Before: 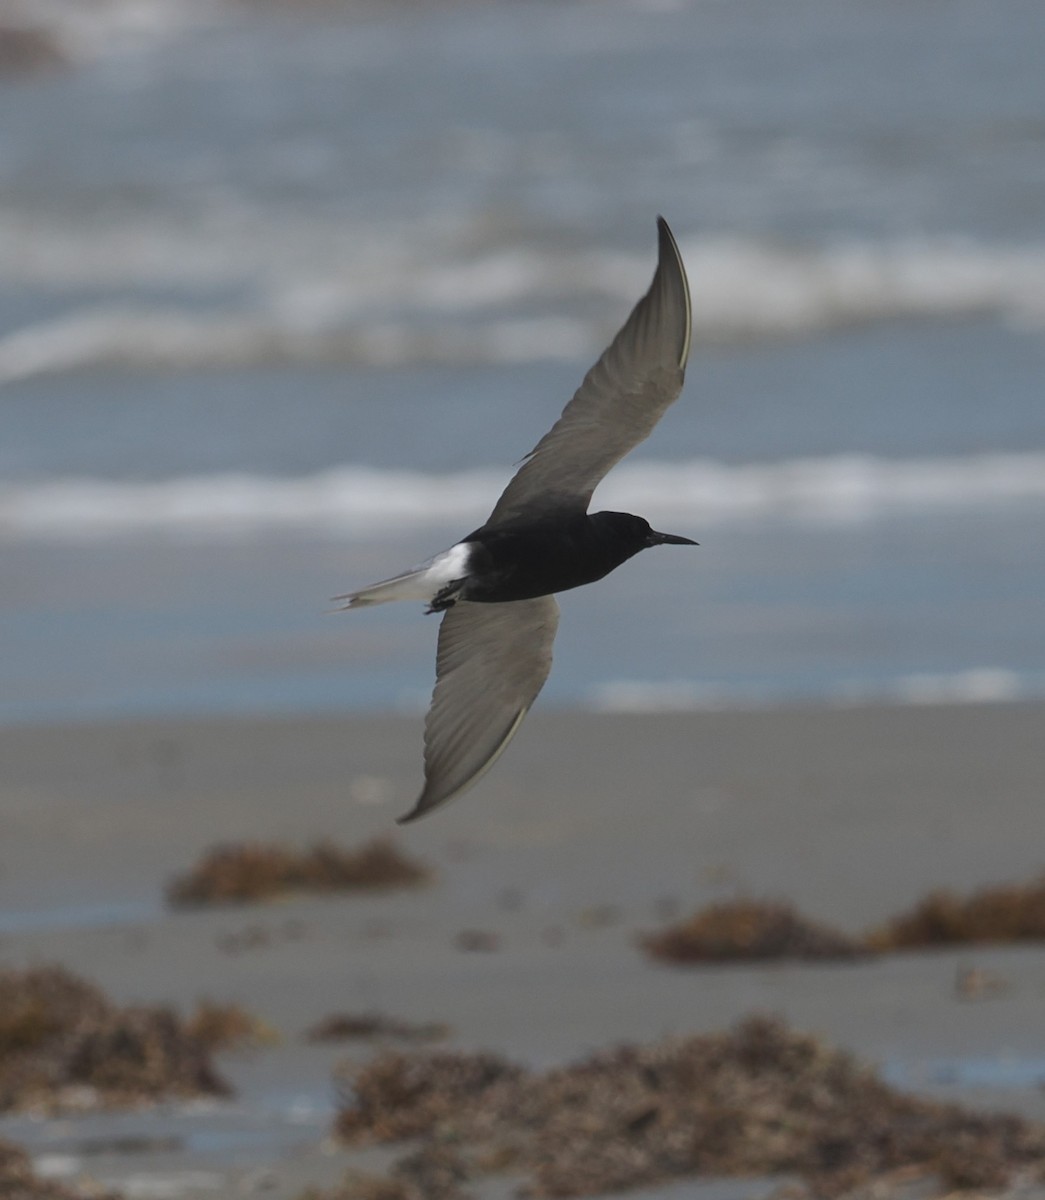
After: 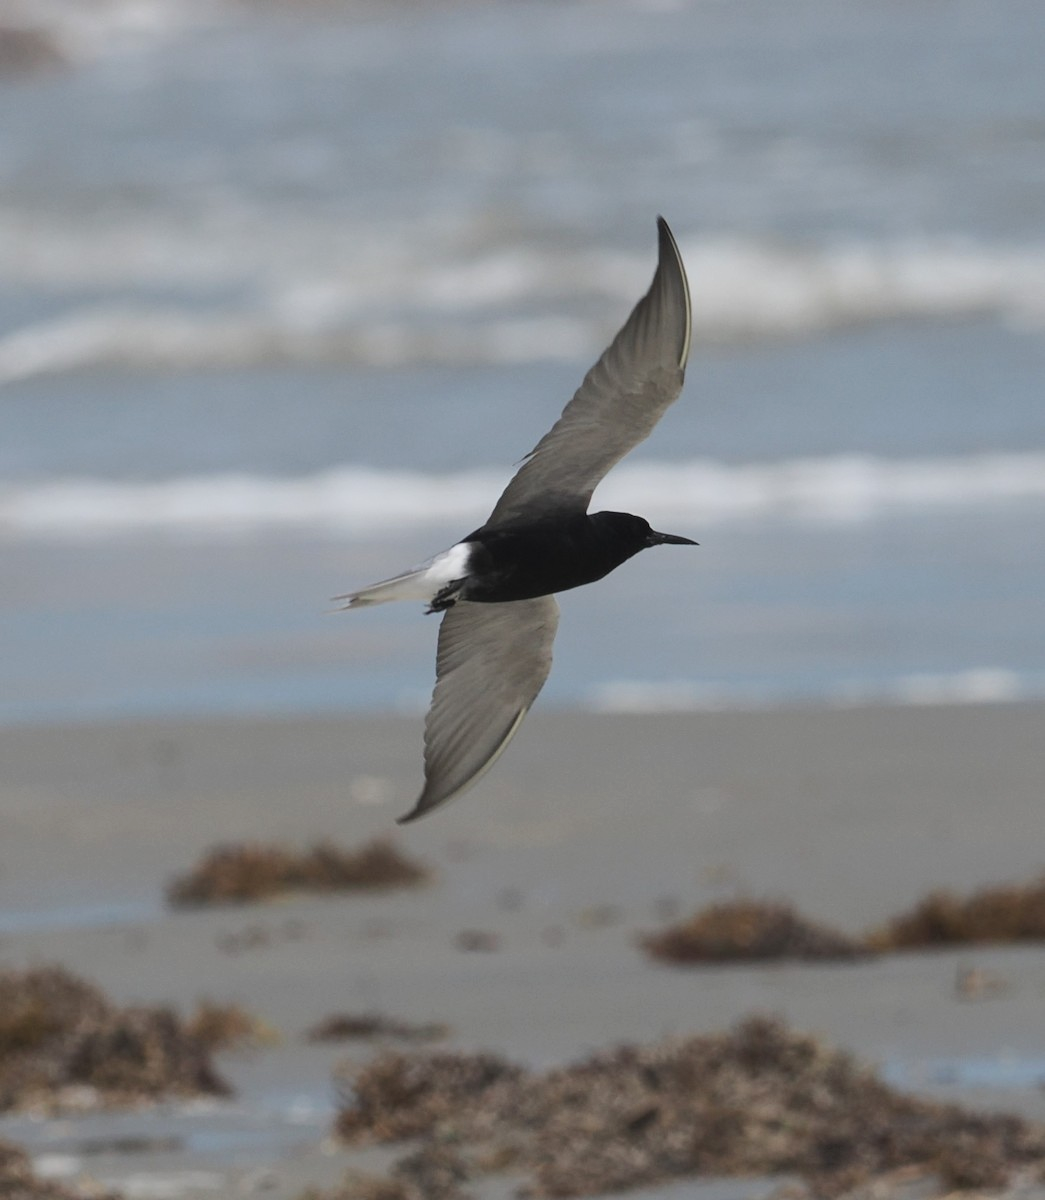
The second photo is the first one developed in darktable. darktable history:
tone curve: curves: ch0 [(0, 0) (0.003, 0.059) (0.011, 0.059) (0.025, 0.057) (0.044, 0.055) (0.069, 0.057) (0.1, 0.083) (0.136, 0.128) (0.177, 0.185) (0.224, 0.242) (0.277, 0.308) (0.335, 0.383) (0.399, 0.468) (0.468, 0.547) (0.543, 0.632) (0.623, 0.71) (0.709, 0.801) (0.801, 0.859) (0.898, 0.922) (1, 1)], color space Lab, independent channels, preserve colors none
